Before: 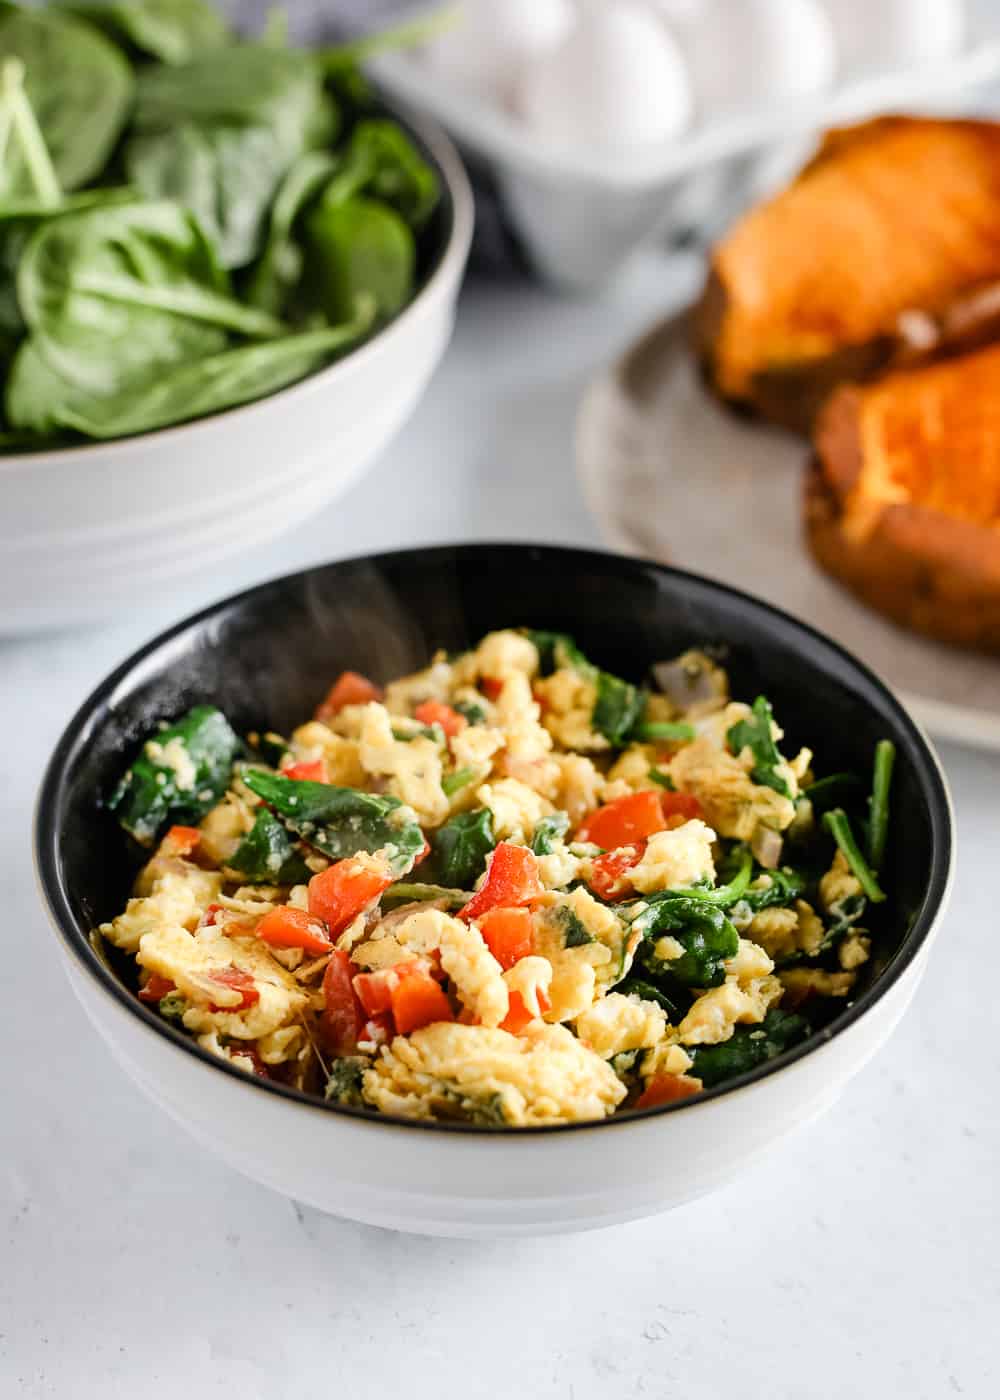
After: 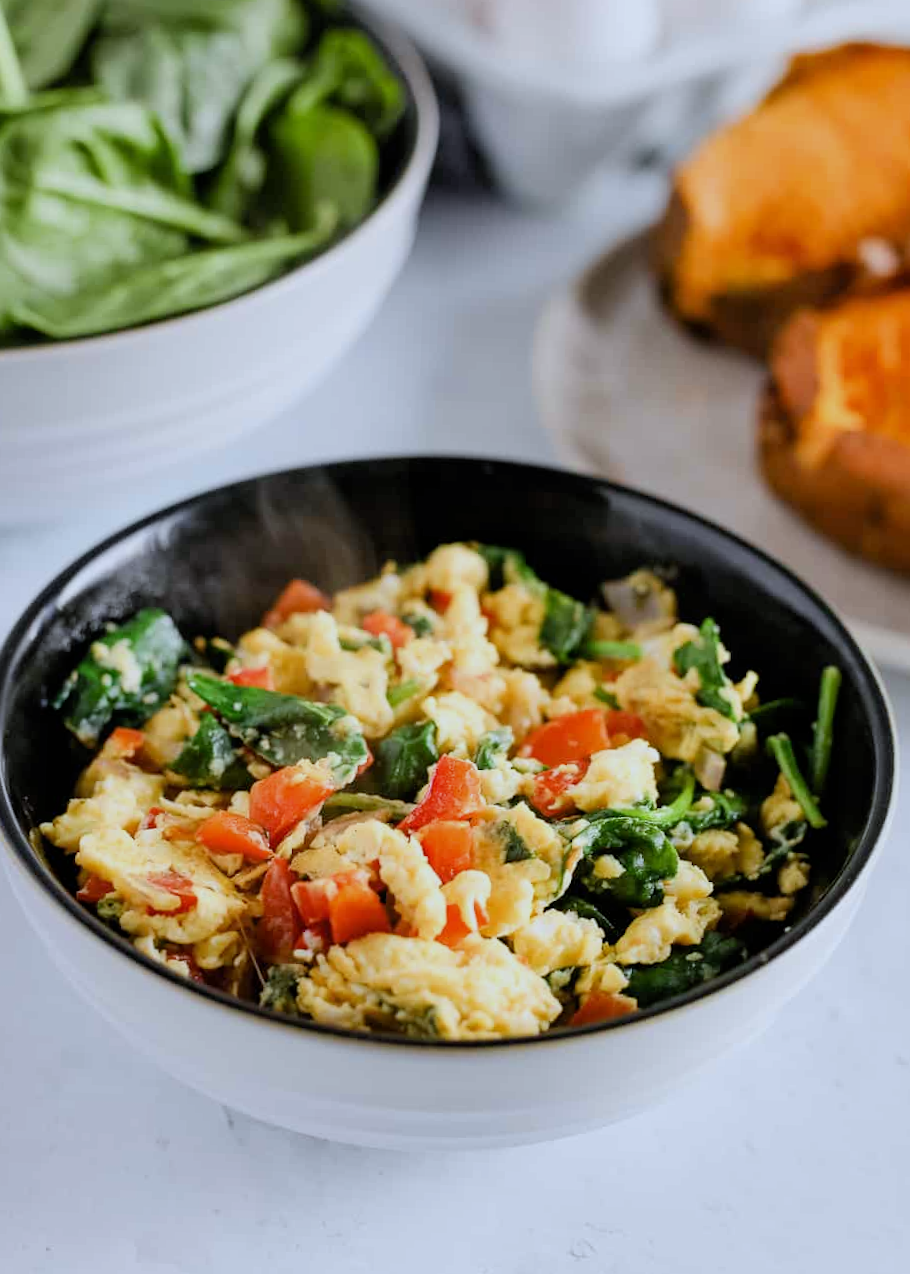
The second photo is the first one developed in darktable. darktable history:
crop and rotate: angle -1.96°, left 3.097%, top 4.154%, right 1.586%, bottom 0.529%
white balance: red 0.954, blue 1.079
filmic rgb: black relative exposure -15 EV, white relative exposure 3 EV, threshold 6 EV, target black luminance 0%, hardness 9.27, latitude 99%, contrast 0.912, shadows ↔ highlights balance 0.505%, add noise in highlights 0, color science v3 (2019), use custom middle-gray values true, iterations of high-quality reconstruction 0, contrast in highlights soft, enable highlight reconstruction true
